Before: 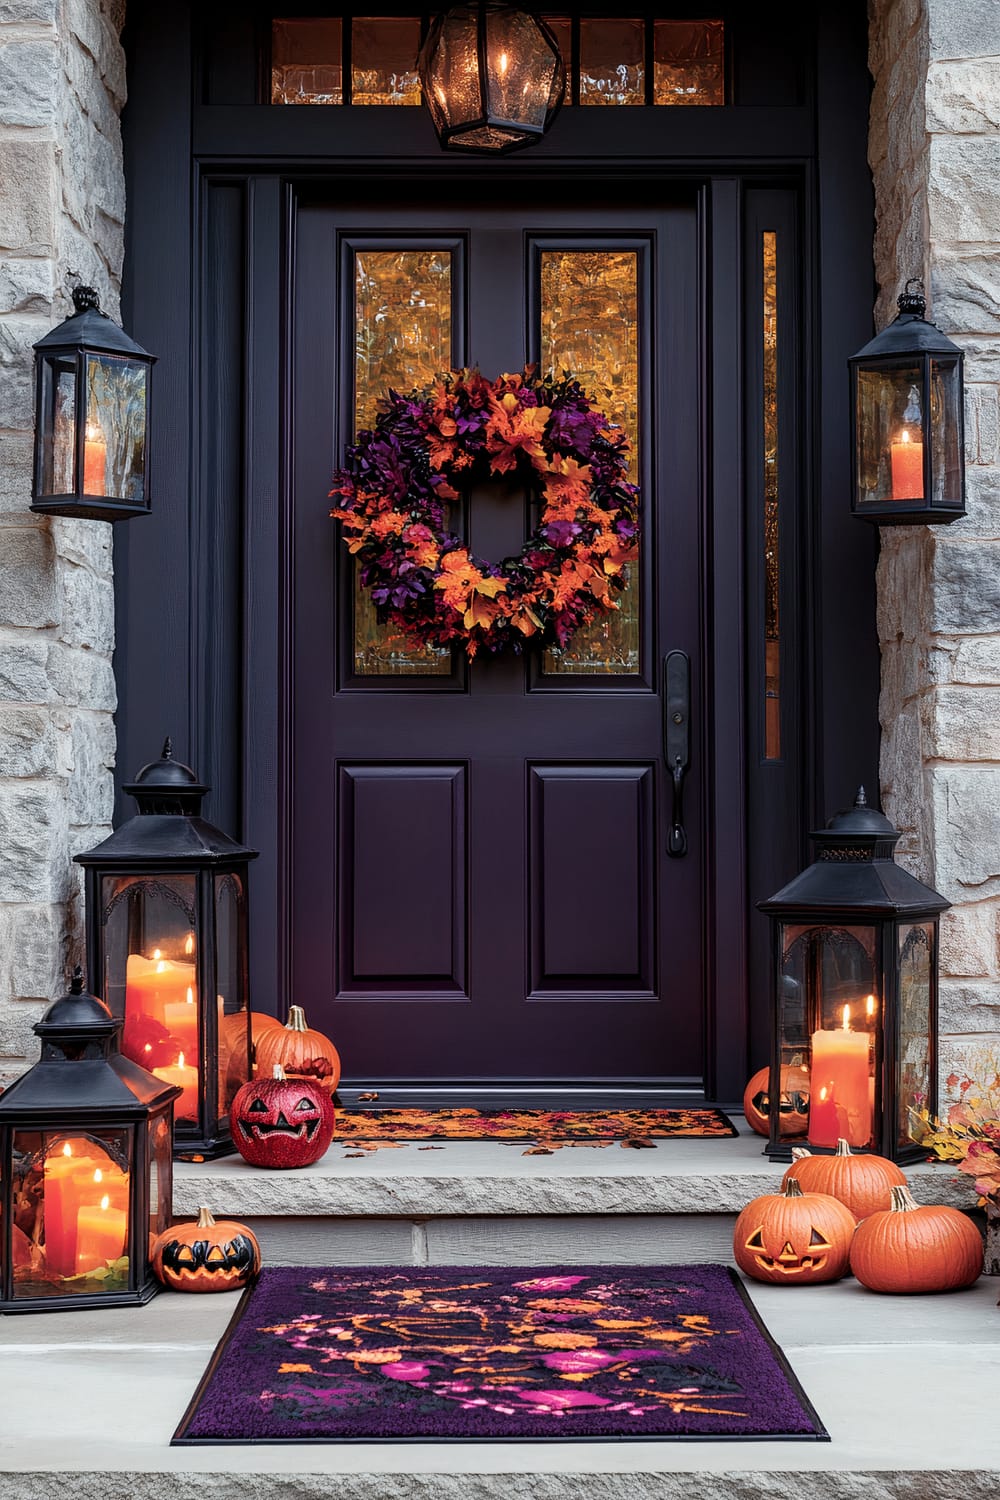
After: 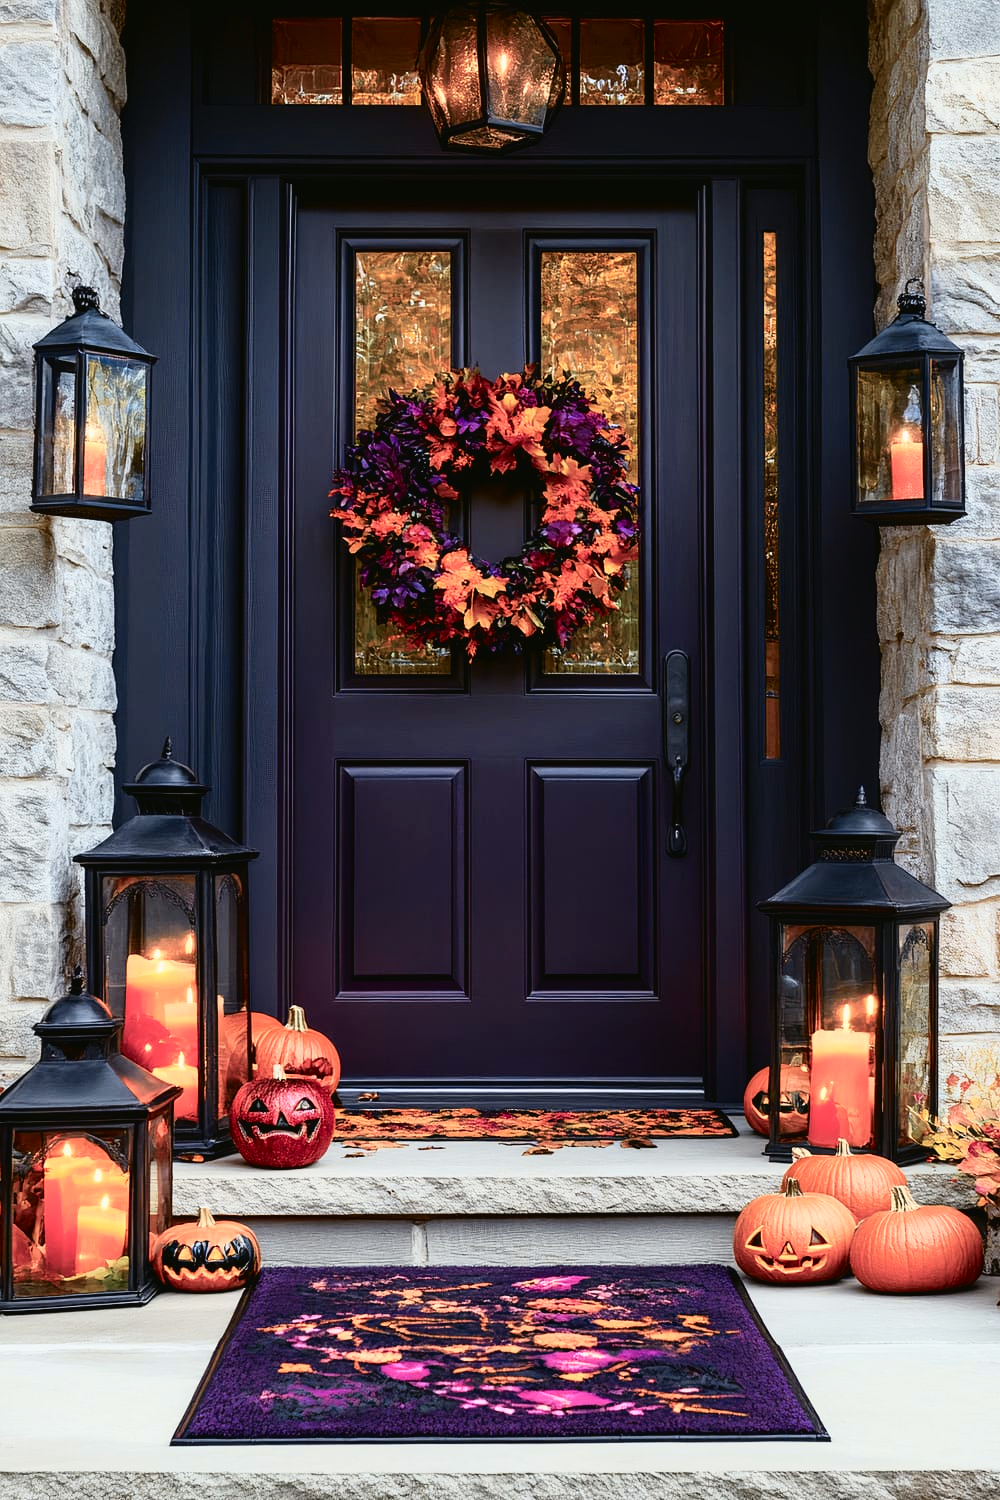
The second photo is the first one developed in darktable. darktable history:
tone curve: curves: ch0 [(0, 0.023) (0.087, 0.065) (0.184, 0.168) (0.45, 0.54) (0.57, 0.683) (0.706, 0.841) (0.877, 0.948) (1, 0.984)]; ch1 [(0, 0) (0.388, 0.369) (0.447, 0.447) (0.505, 0.5) (0.534, 0.528) (0.57, 0.571) (0.592, 0.602) (0.644, 0.663) (1, 1)]; ch2 [(0, 0) (0.314, 0.223) (0.427, 0.405) (0.492, 0.496) (0.524, 0.547) (0.534, 0.57) (0.583, 0.605) (0.673, 0.667) (1, 1)], color space Lab, independent channels, preserve colors none
